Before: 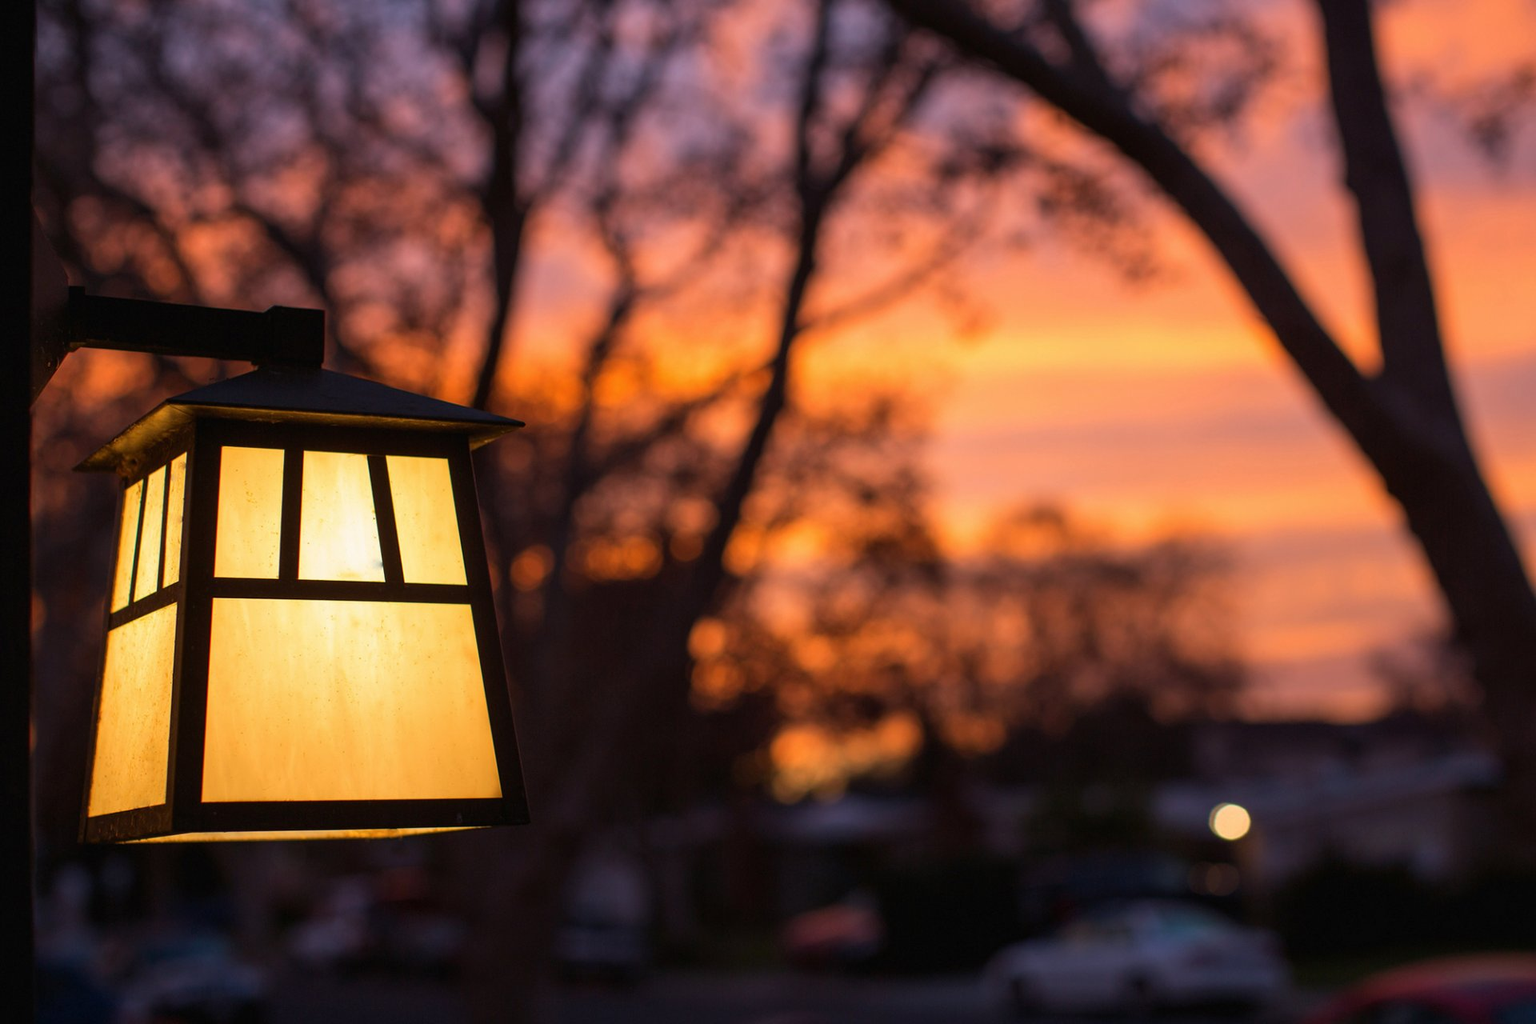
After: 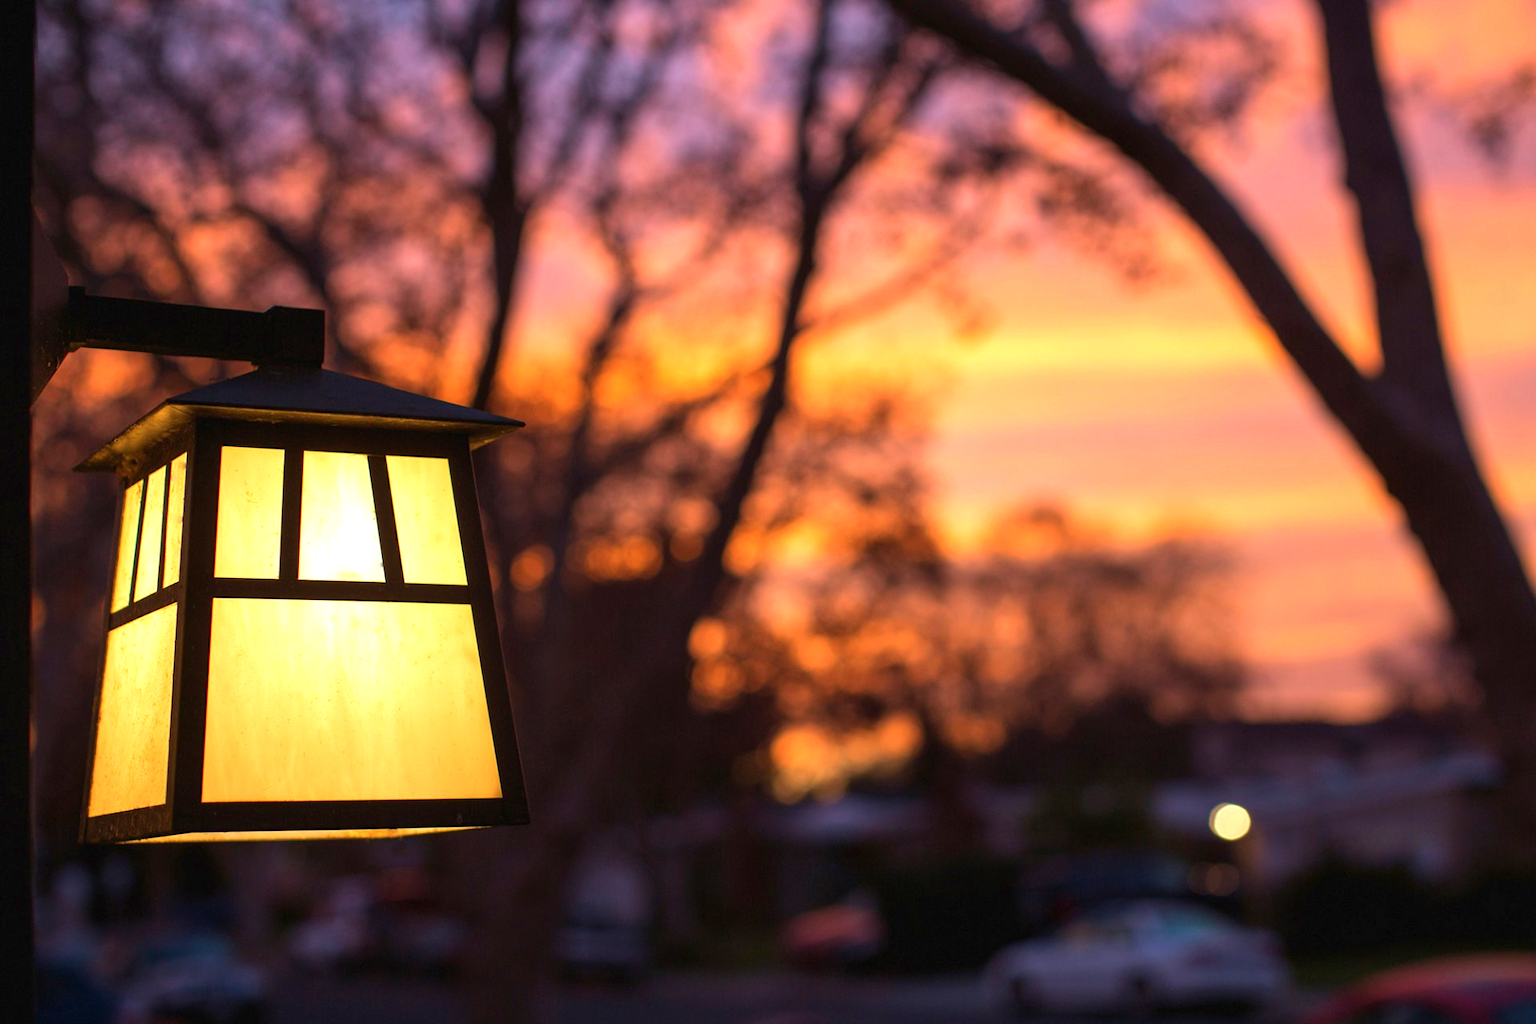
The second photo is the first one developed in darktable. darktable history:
color balance rgb: perceptual saturation grading › global saturation -0.639%, global vibrance 9.848%
velvia: on, module defaults
exposure: exposure 0.602 EV, compensate exposure bias true, compensate highlight preservation false
